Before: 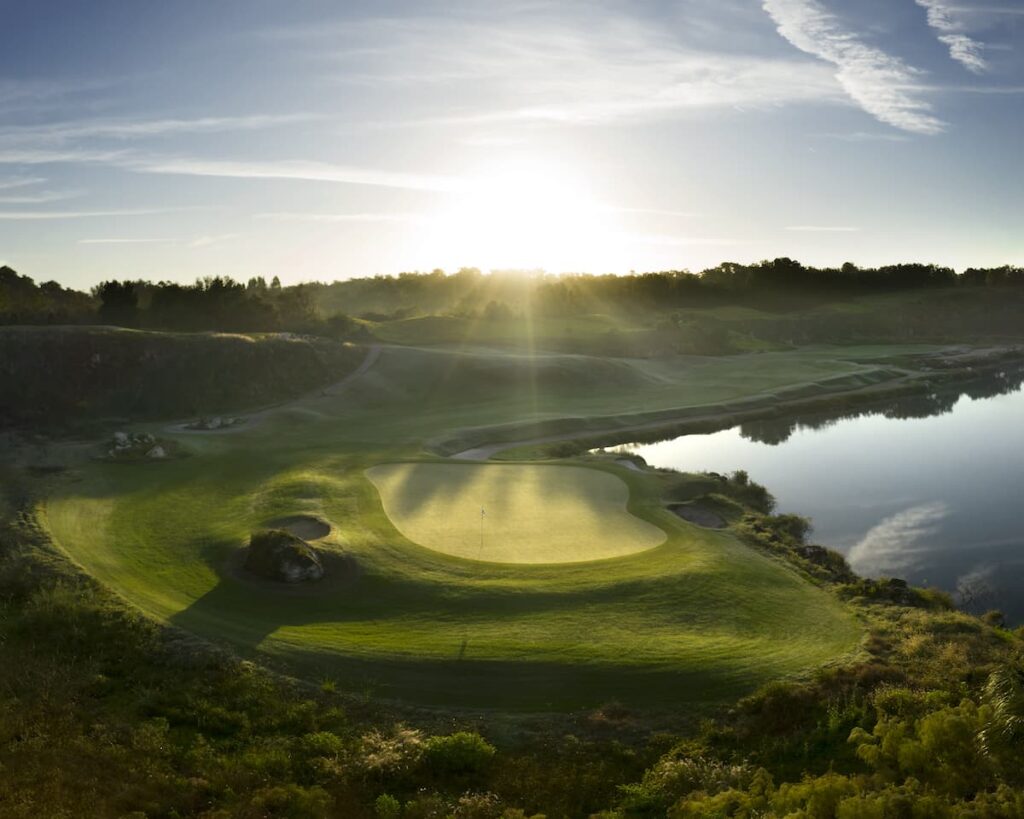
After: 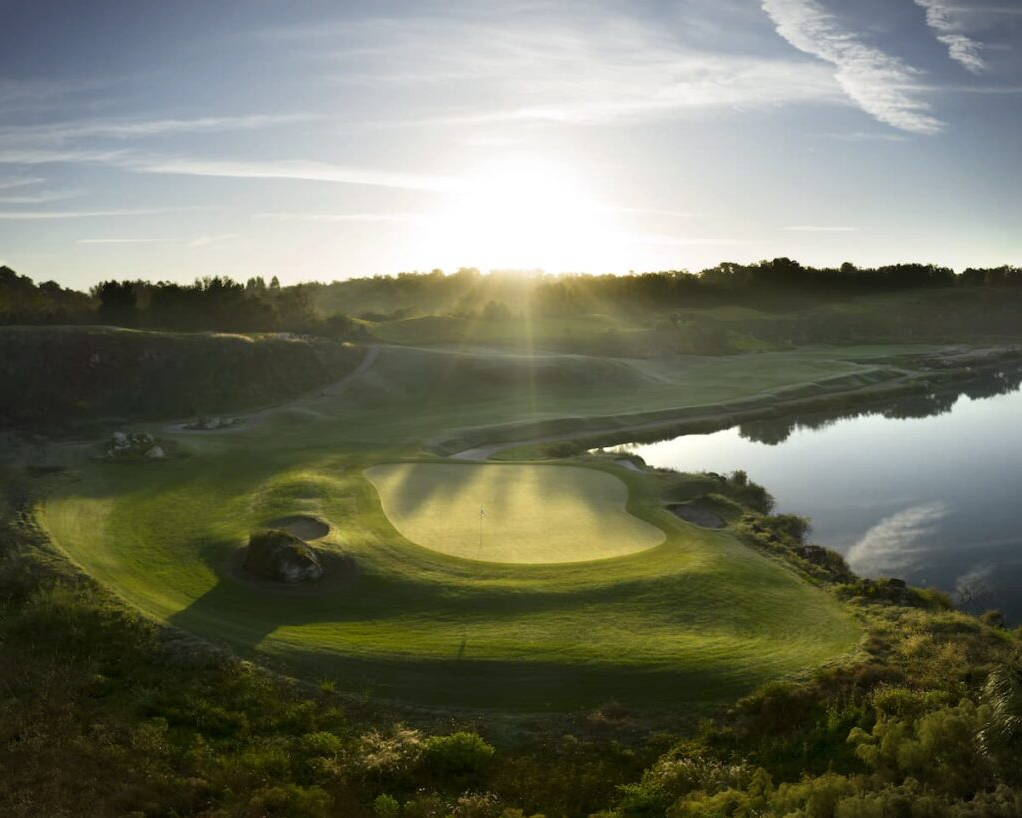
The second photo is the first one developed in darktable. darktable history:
crop and rotate: left 0.137%, bottom 0.011%
vignetting: fall-off start 100.29%, fall-off radius 65.24%, automatic ratio true, unbound false
